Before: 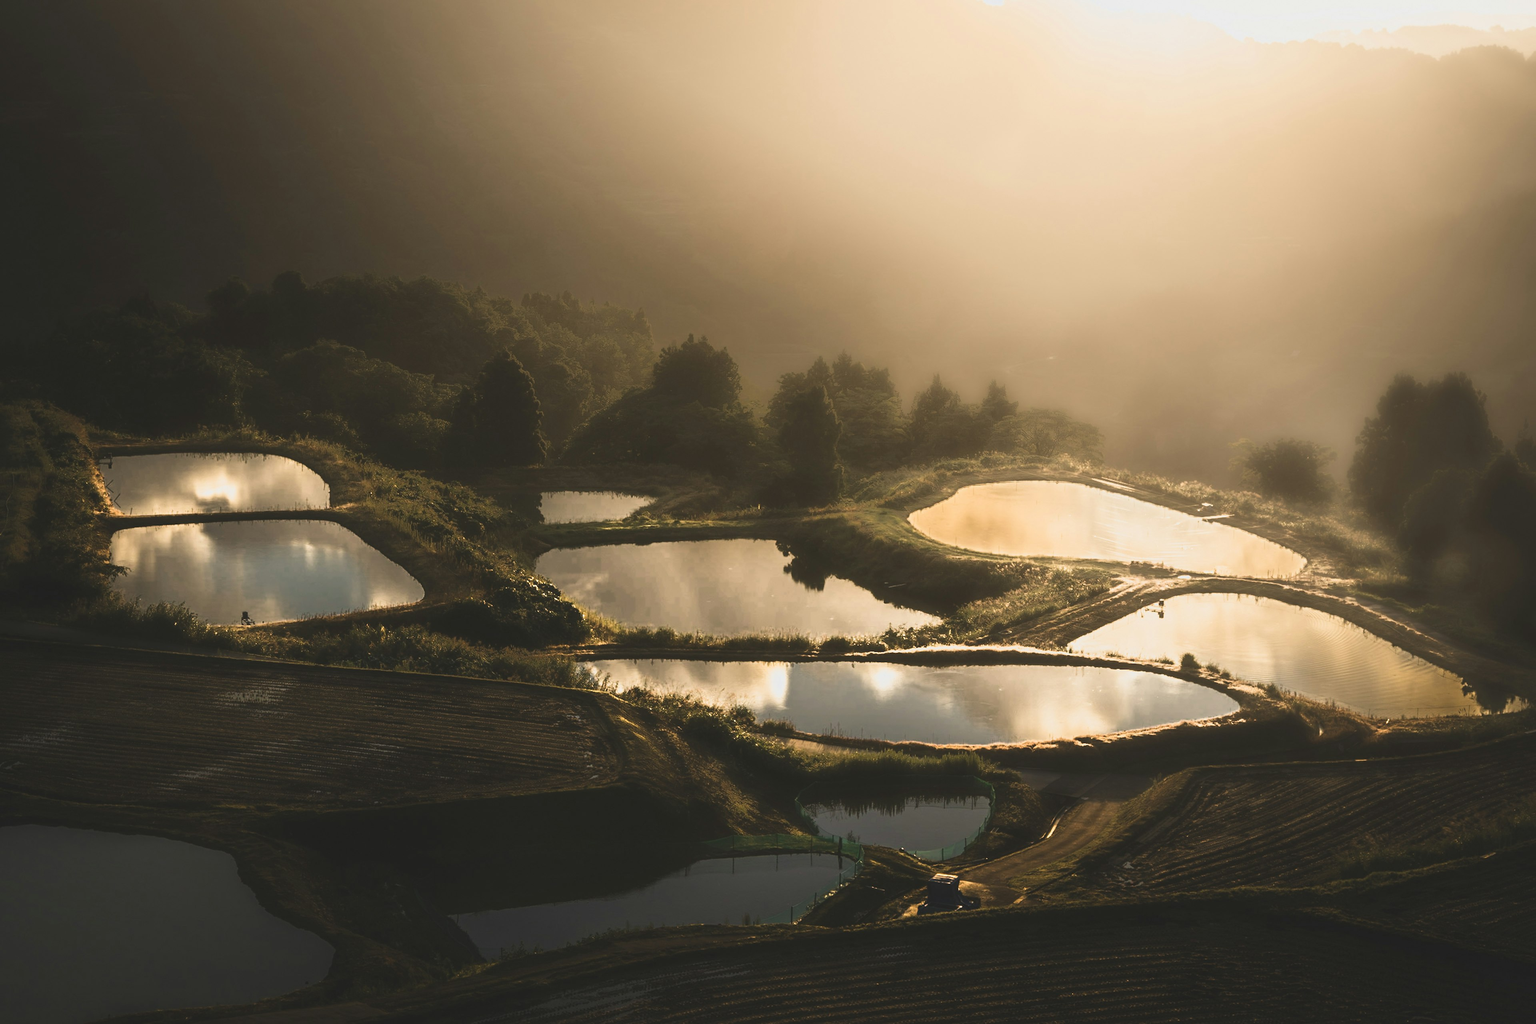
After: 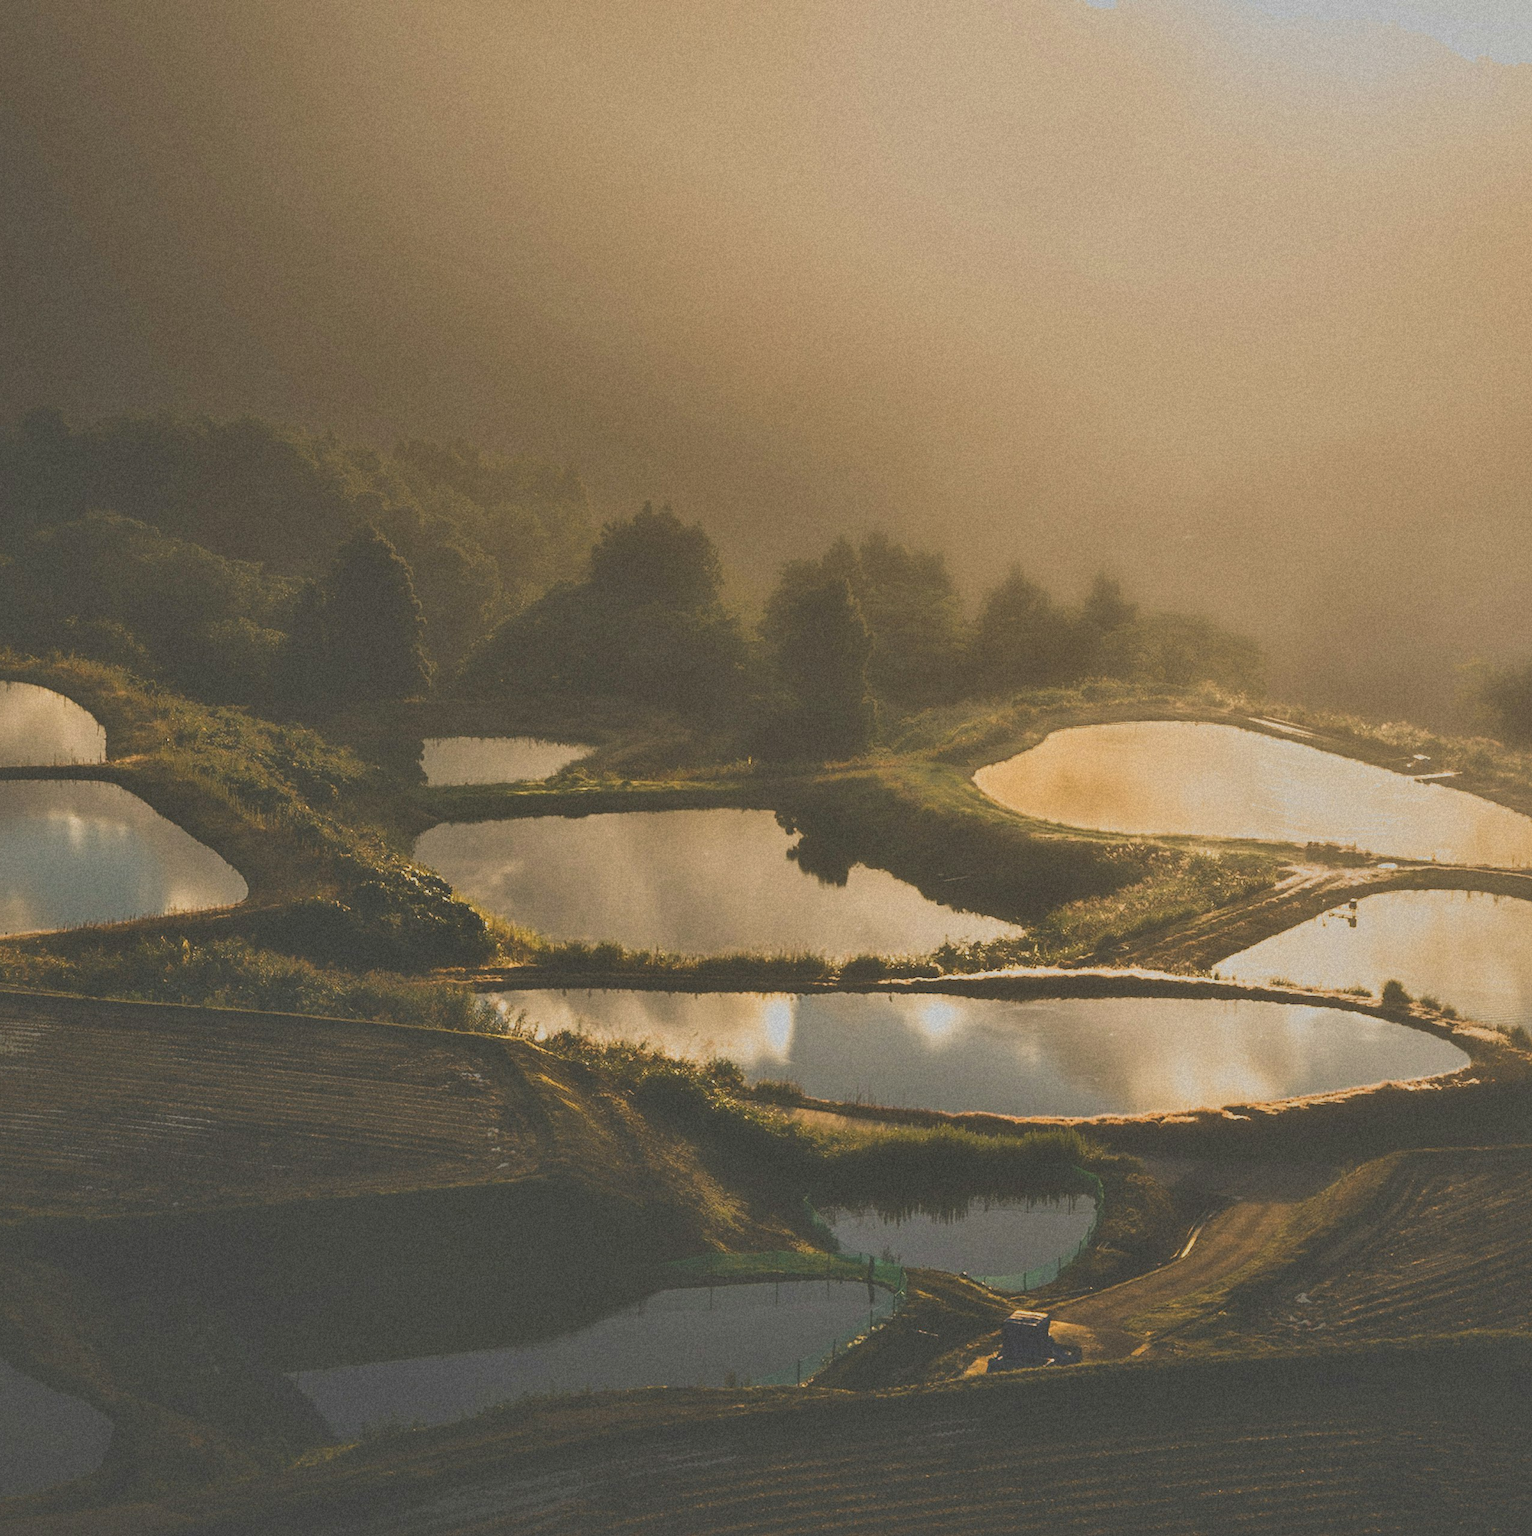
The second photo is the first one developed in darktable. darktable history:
grain: mid-tones bias 0%
color zones: curves: ch0 [(0.068, 0.464) (0.25, 0.5) (0.48, 0.508) (0.75, 0.536) (0.886, 0.476) (0.967, 0.456)]; ch1 [(0.066, 0.456) (0.25, 0.5) (0.616, 0.508) (0.746, 0.56) (0.934, 0.444)]
crop: left 16.899%, right 16.556%
contrast brightness saturation: contrast -0.28
shadows and highlights: on, module defaults
tone equalizer: on, module defaults
